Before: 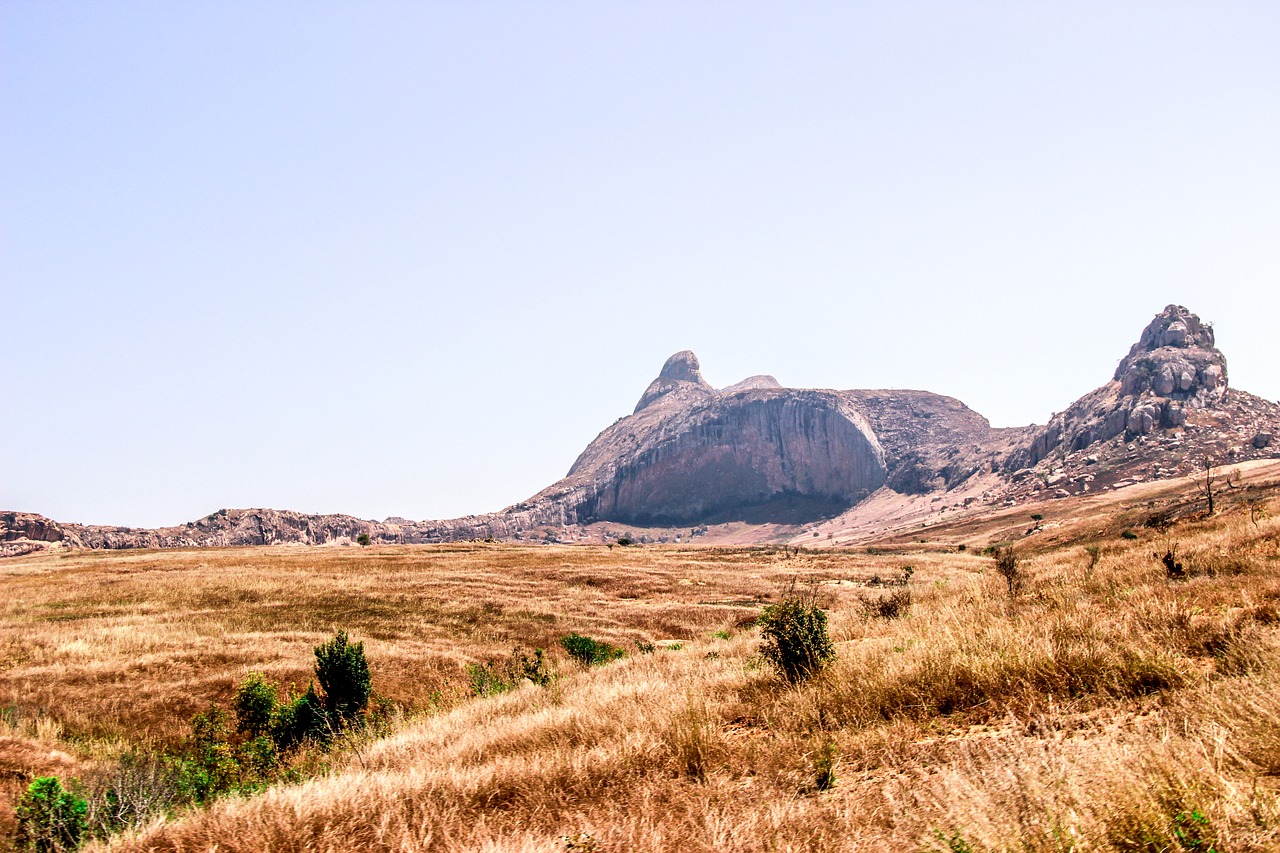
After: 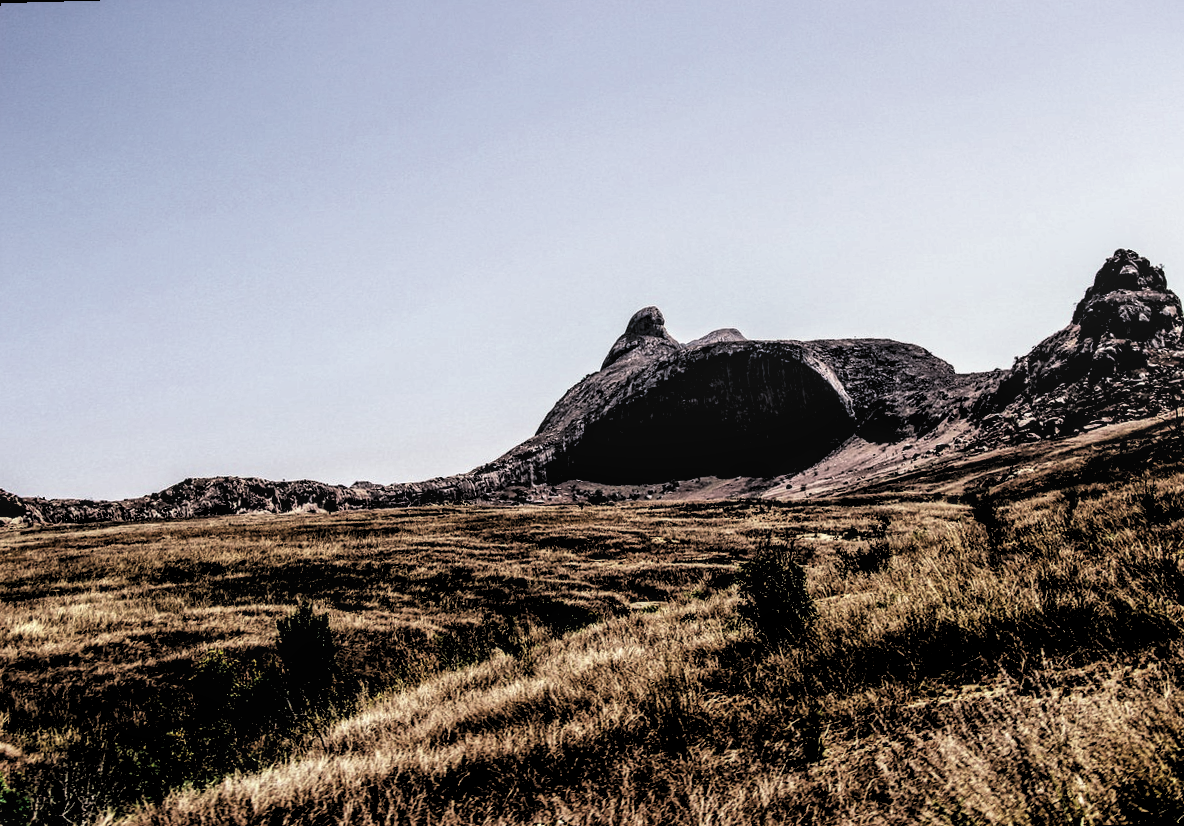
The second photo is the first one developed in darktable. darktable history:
local contrast: on, module defaults
color balance: on, module defaults
levels: levels [0.514, 0.759, 1]
rotate and perspective: rotation -1.68°, lens shift (vertical) -0.146, crop left 0.049, crop right 0.912, crop top 0.032, crop bottom 0.96
